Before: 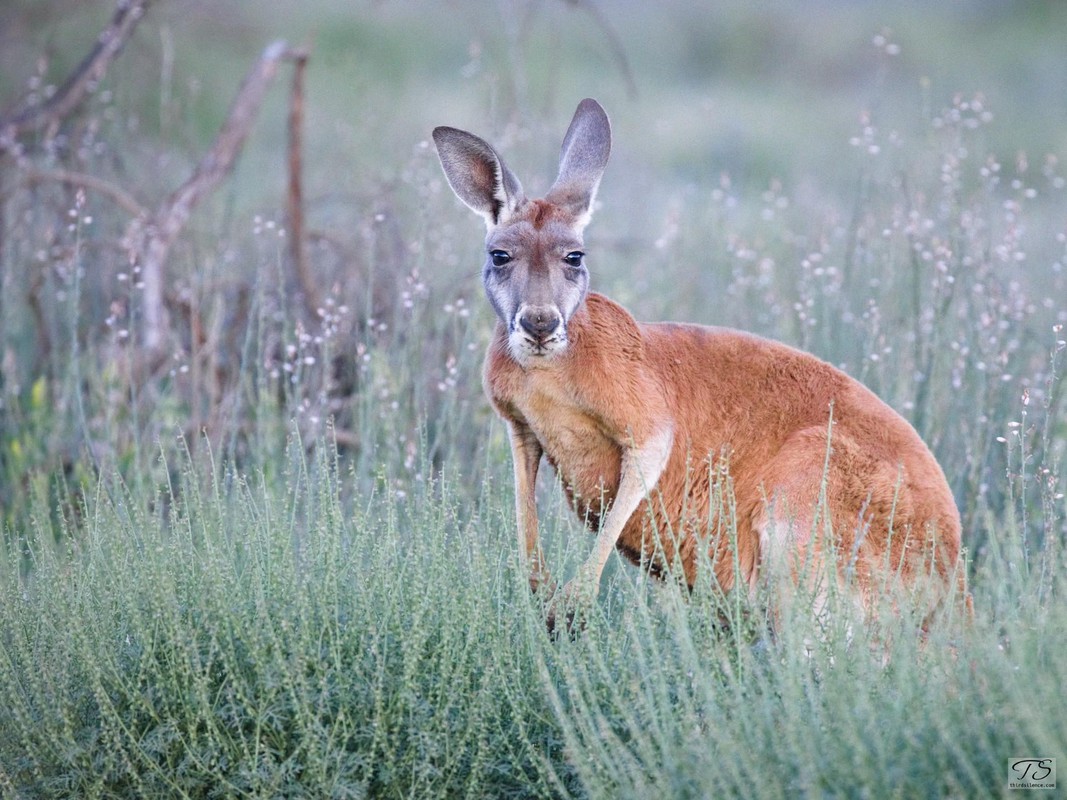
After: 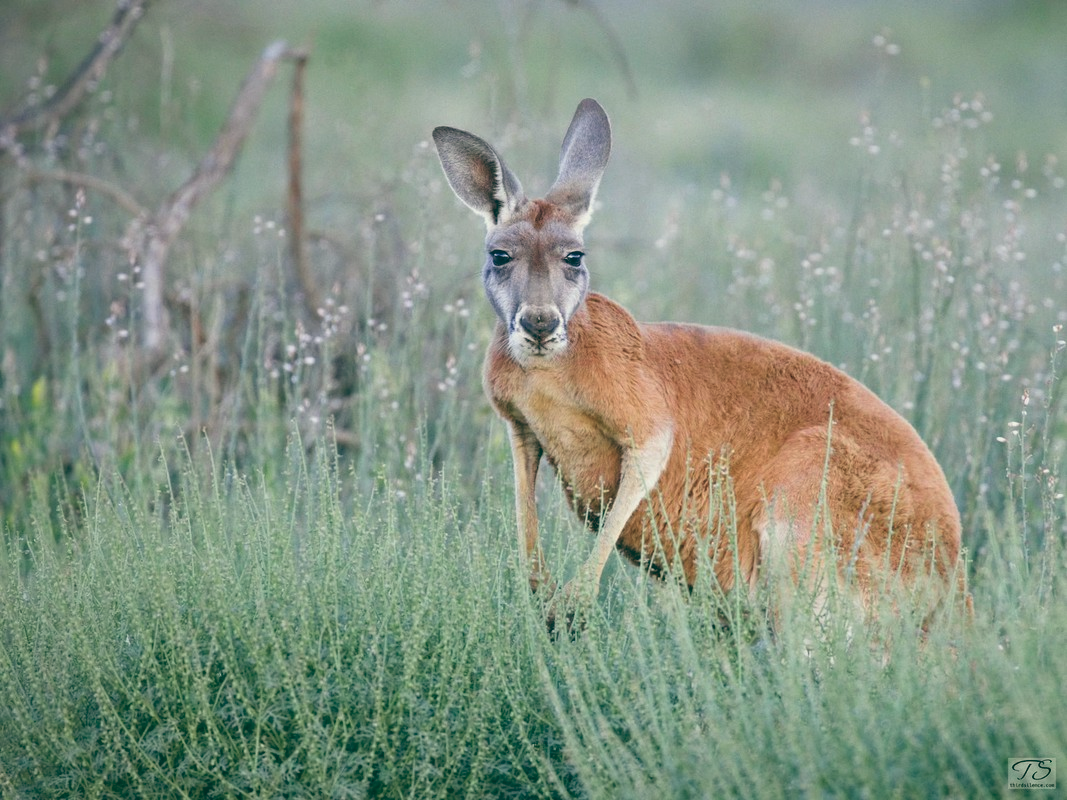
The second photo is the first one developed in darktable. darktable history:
color balance: lift [1.005, 0.99, 1.007, 1.01], gamma [1, 1.034, 1.032, 0.966], gain [0.873, 1.055, 1.067, 0.933]
exposure: black level correction -0.005, exposure 0.054 EV, compensate highlight preservation false
